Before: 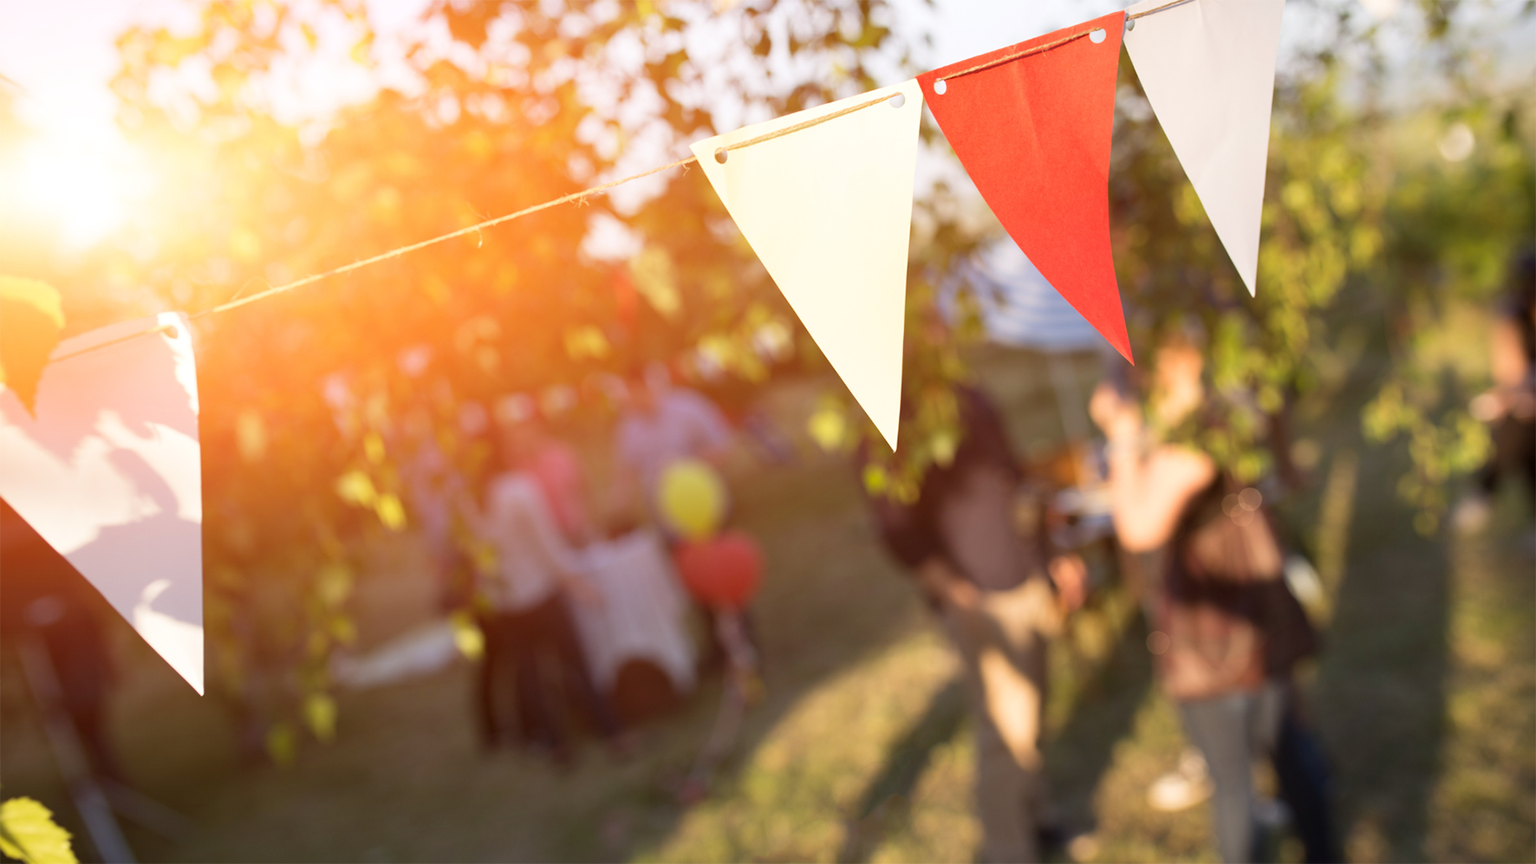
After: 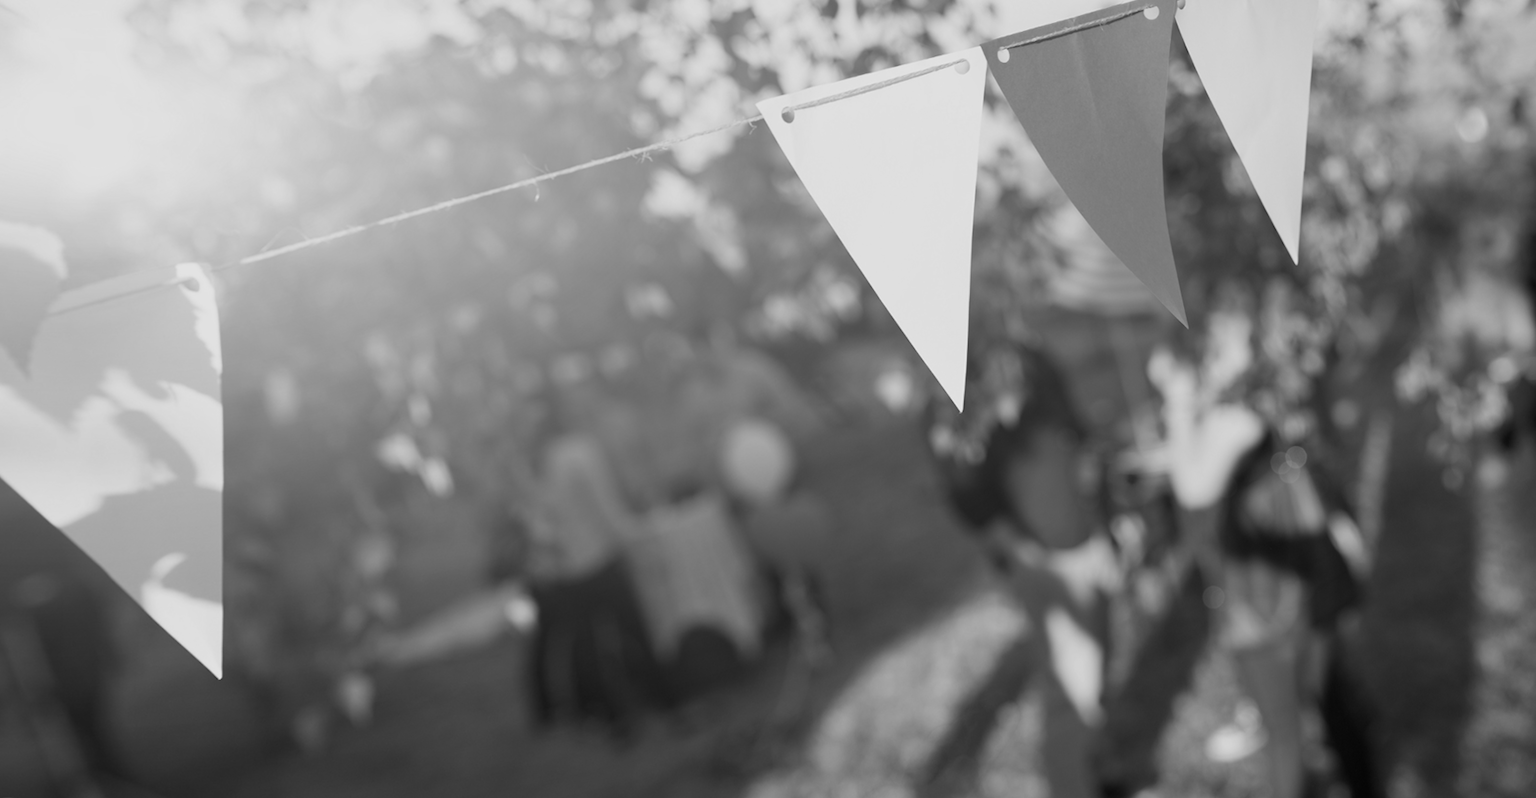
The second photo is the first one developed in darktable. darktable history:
exposure: black level correction 0.001, exposure -0.2 EV, compensate highlight preservation false
monochrome: a -71.75, b 75.82
white balance: red 1.004, blue 1.024
rotate and perspective: rotation -0.013°, lens shift (vertical) -0.027, lens shift (horizontal) 0.178, crop left 0.016, crop right 0.989, crop top 0.082, crop bottom 0.918
